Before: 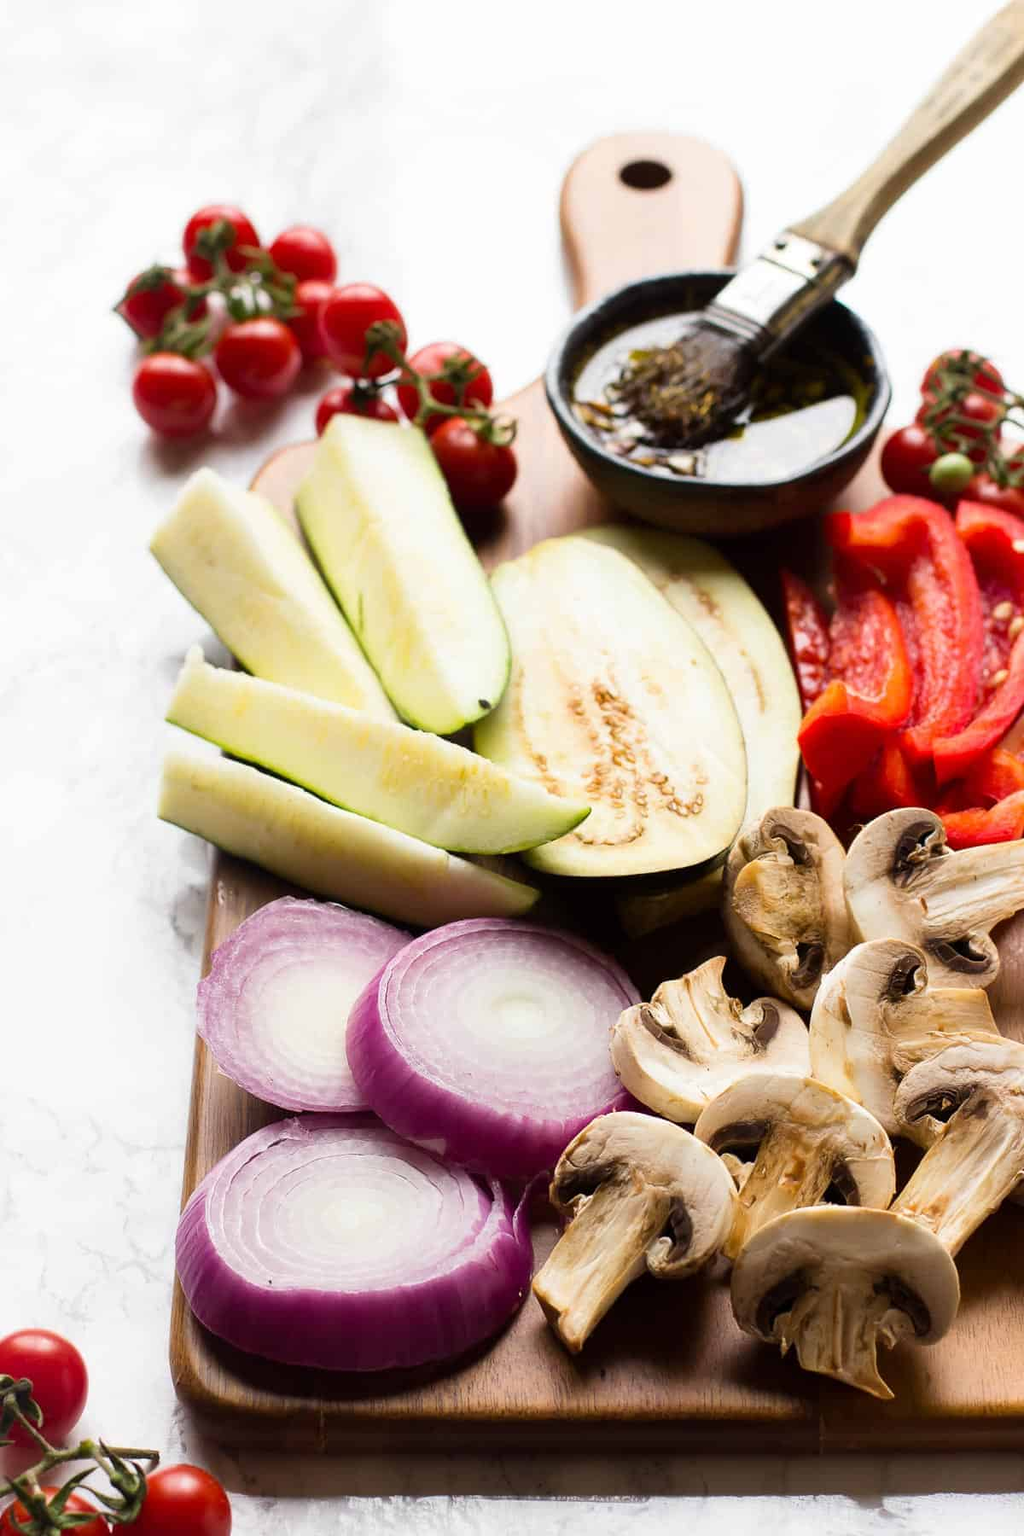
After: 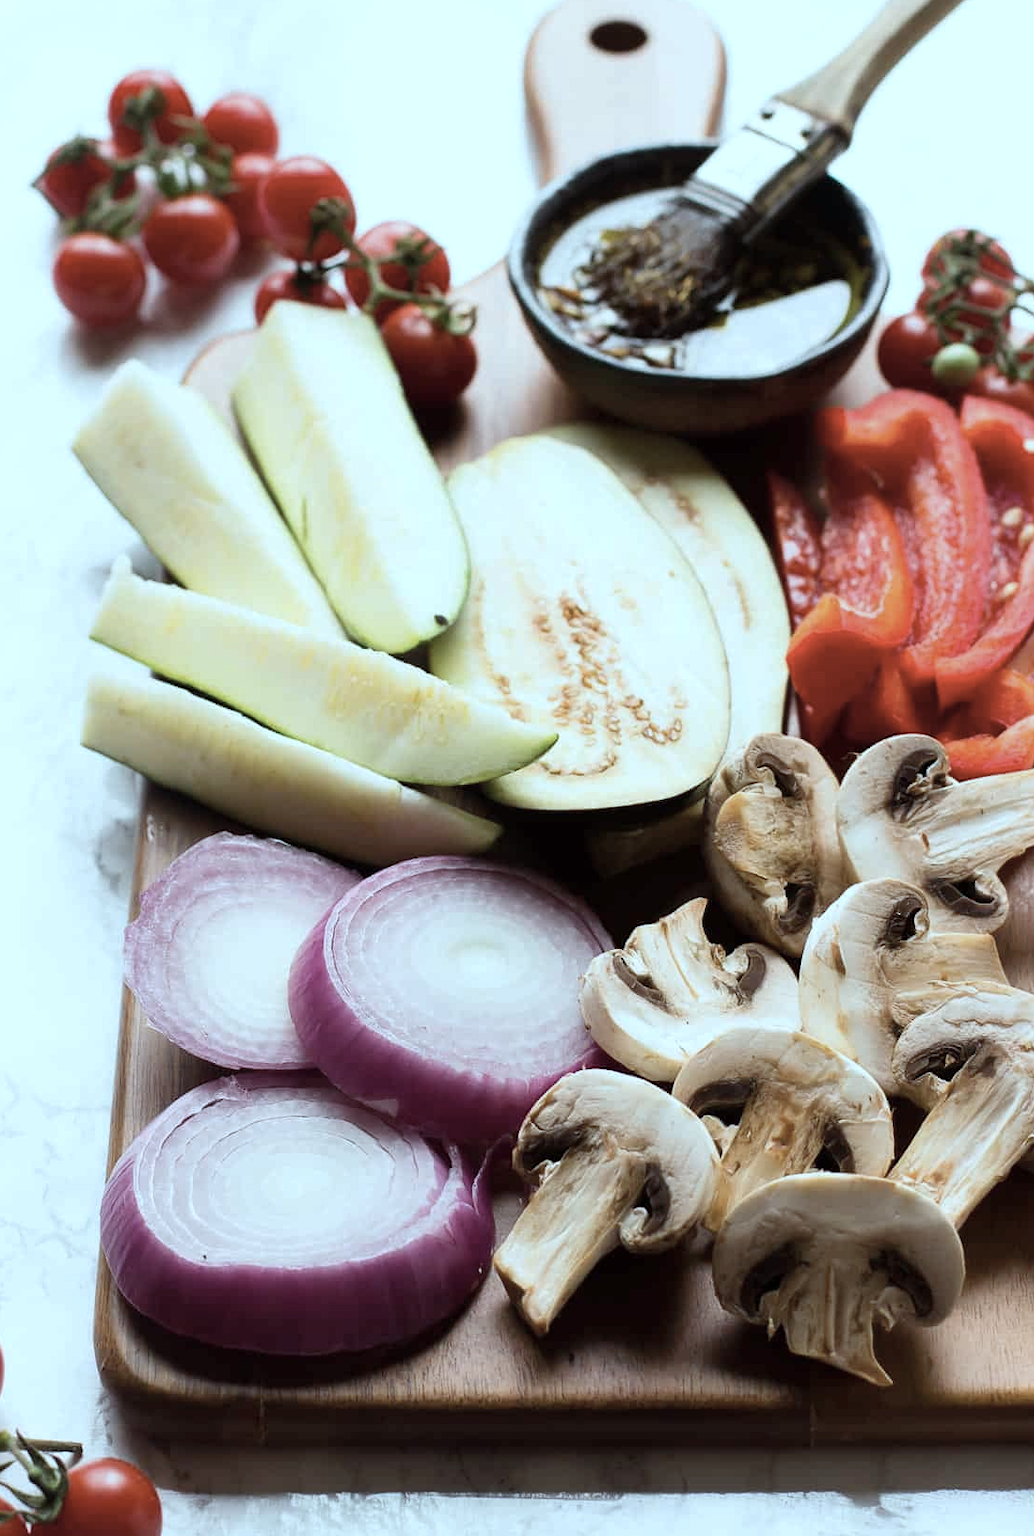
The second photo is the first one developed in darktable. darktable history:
crop and rotate: left 8.262%, top 9.226%
color correction: highlights a* -12.64, highlights b* -18.1, saturation 0.7
